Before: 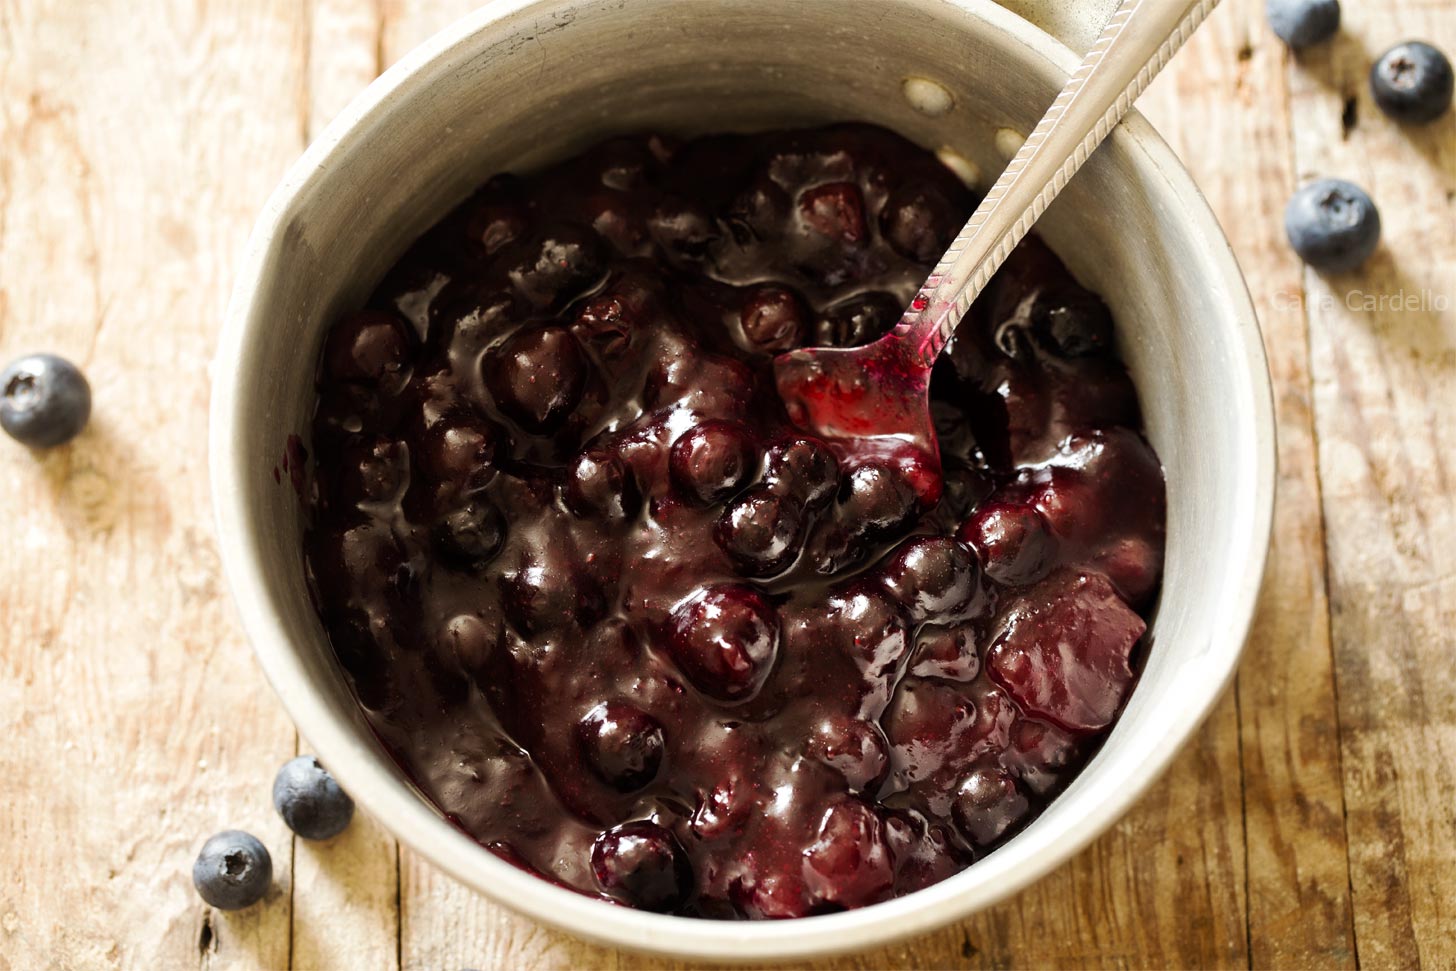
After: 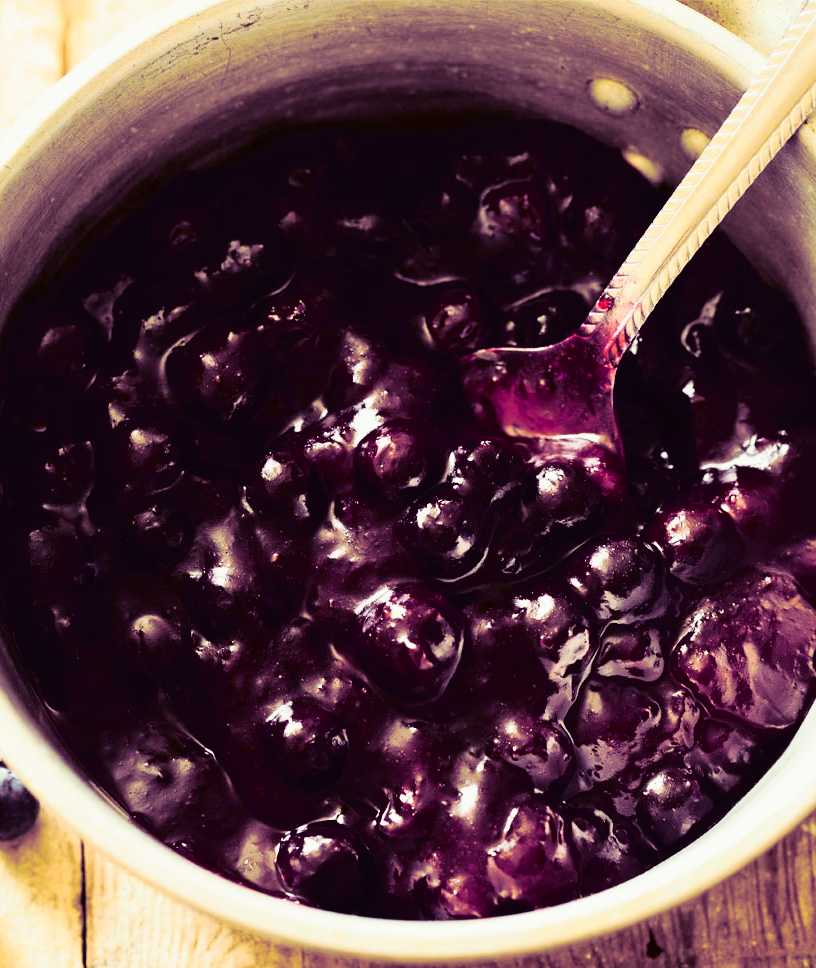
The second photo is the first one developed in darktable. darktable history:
tone curve: curves: ch0 [(0, 0.022) (0.177, 0.086) (0.392, 0.438) (0.704, 0.844) (0.858, 0.938) (1, 0.981)]; ch1 [(0, 0) (0.402, 0.36) (0.476, 0.456) (0.498, 0.497) (0.518, 0.521) (0.58, 0.598) (0.619, 0.65) (0.692, 0.737) (1, 1)]; ch2 [(0, 0) (0.415, 0.438) (0.483, 0.499) (0.503, 0.503) (0.526, 0.532) (0.563, 0.604) (0.626, 0.697) (0.699, 0.753) (0.997, 0.858)], color space Lab, independent channels
crop: left 21.674%, right 22.086%
split-toning: shadows › hue 277.2°, shadows › saturation 0.74
